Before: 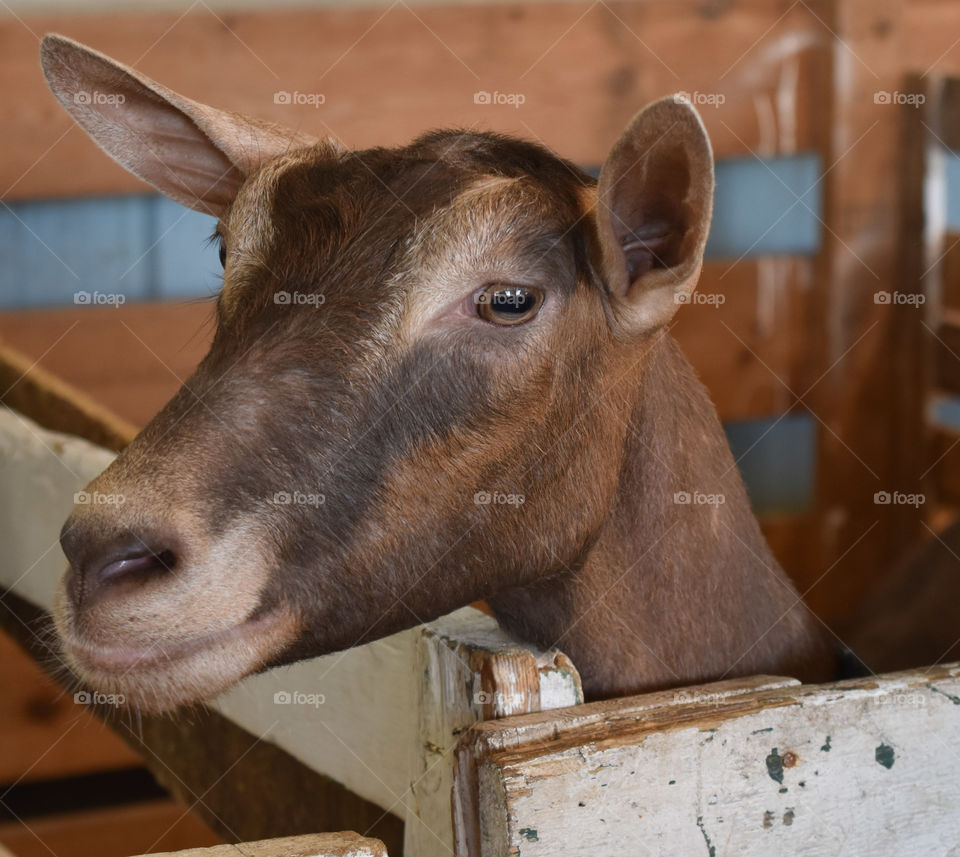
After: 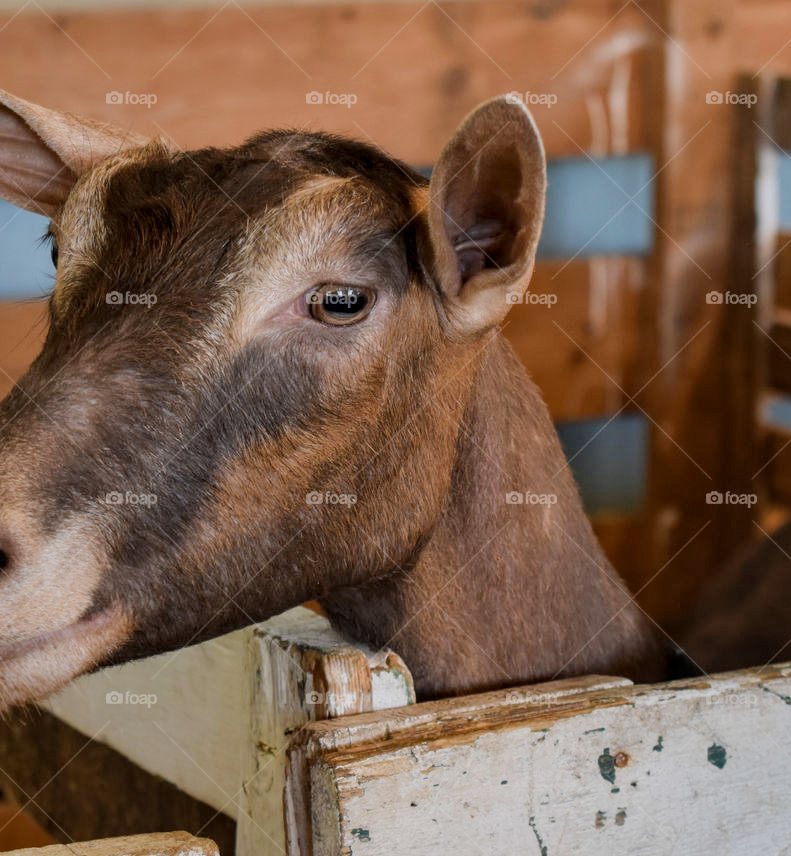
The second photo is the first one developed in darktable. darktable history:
color balance rgb: shadows lift › chroma 1.002%, shadows lift › hue 242.05°, linear chroma grading › global chroma 14.516%, perceptual saturation grading › global saturation 0.674%
filmic rgb: black relative exposure -7.65 EV, white relative exposure 4.56 EV, hardness 3.61
local contrast: on, module defaults
crop: left 17.557%, bottom 0.022%
exposure: exposure 0.241 EV, compensate highlight preservation false
shadows and highlights: radius 127.94, shadows 21.27, highlights -21.91, low approximation 0.01
